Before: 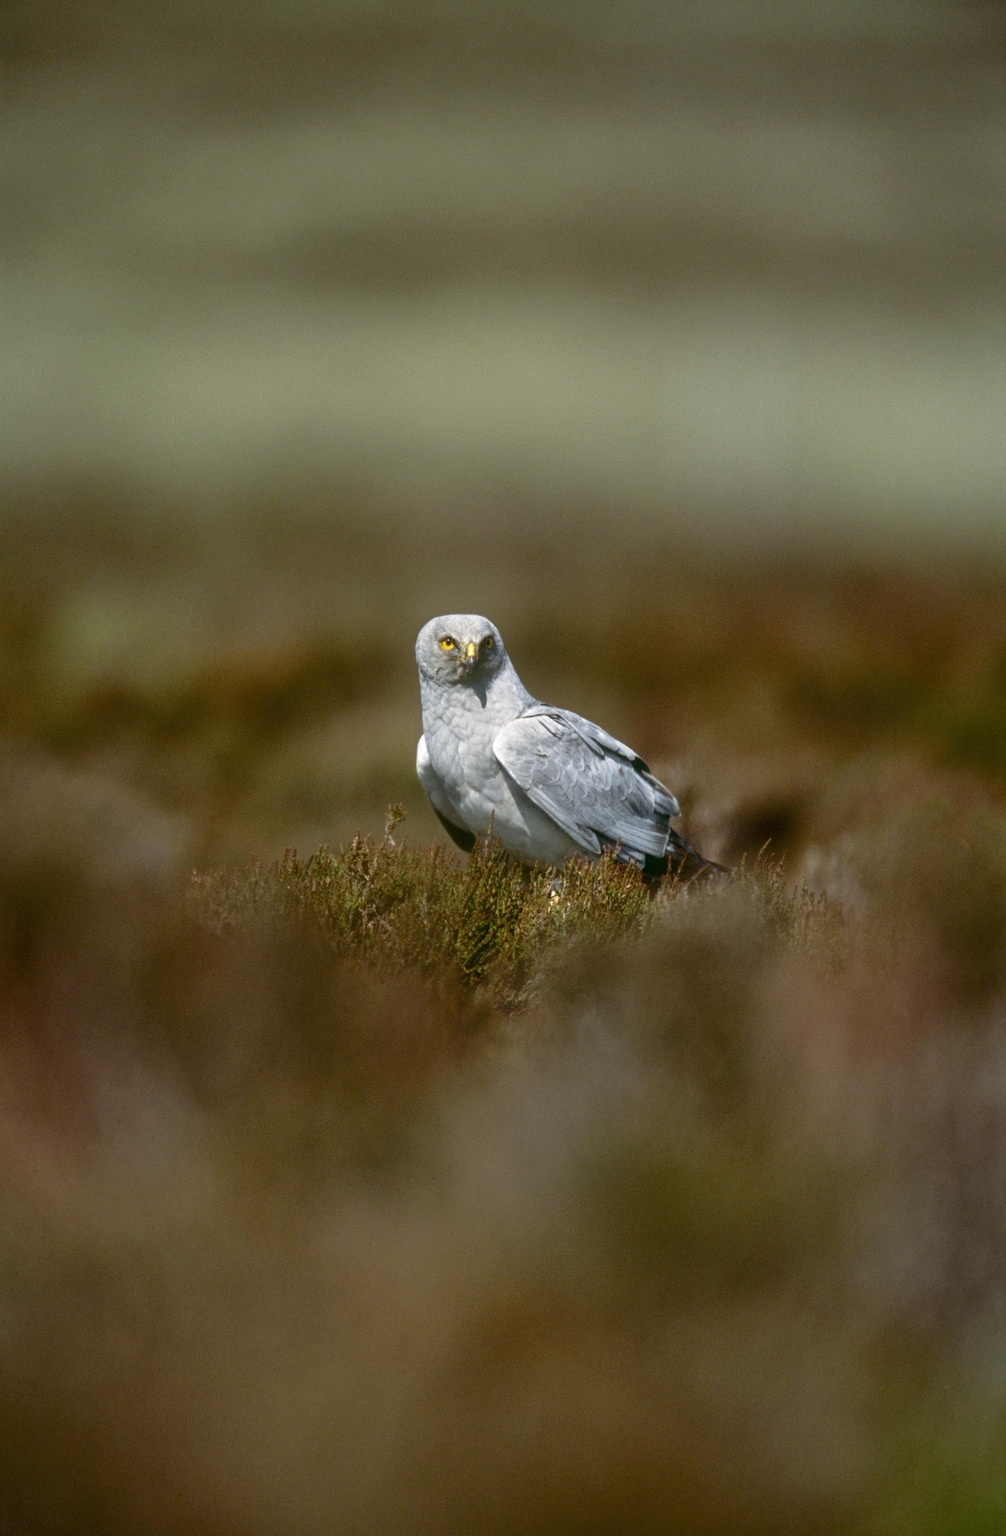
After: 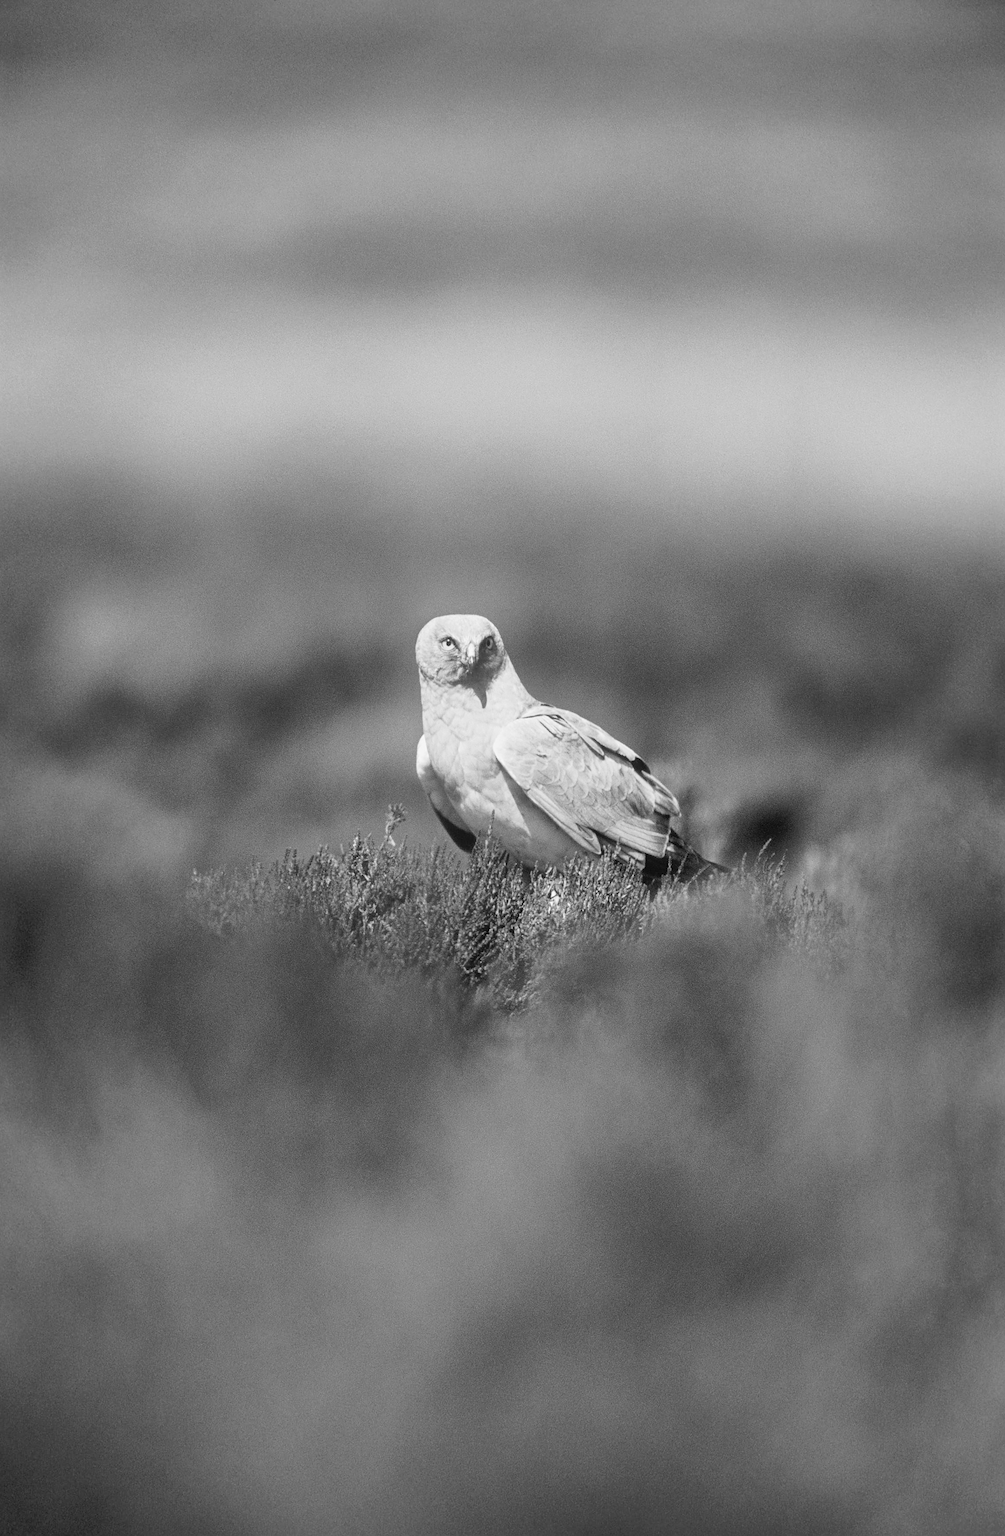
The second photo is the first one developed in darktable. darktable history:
monochrome: a -74.22, b 78.2
tone curve: curves: ch0 [(0, 0.005) (0.103, 0.097) (0.18, 0.22) (0.378, 0.482) (0.504, 0.631) (0.663, 0.801) (0.834, 0.914) (1, 0.971)]; ch1 [(0, 0) (0.172, 0.123) (0.324, 0.253) (0.396, 0.388) (0.478, 0.461) (0.499, 0.498) (0.545, 0.587) (0.604, 0.692) (0.704, 0.818) (1, 1)]; ch2 [(0, 0) (0.411, 0.424) (0.496, 0.5) (0.521, 0.537) (0.555, 0.585) (0.628, 0.703) (1, 1)], color space Lab, independent channels, preserve colors none
sharpen: on, module defaults
exposure: exposure 0.493 EV, compensate highlight preservation false
